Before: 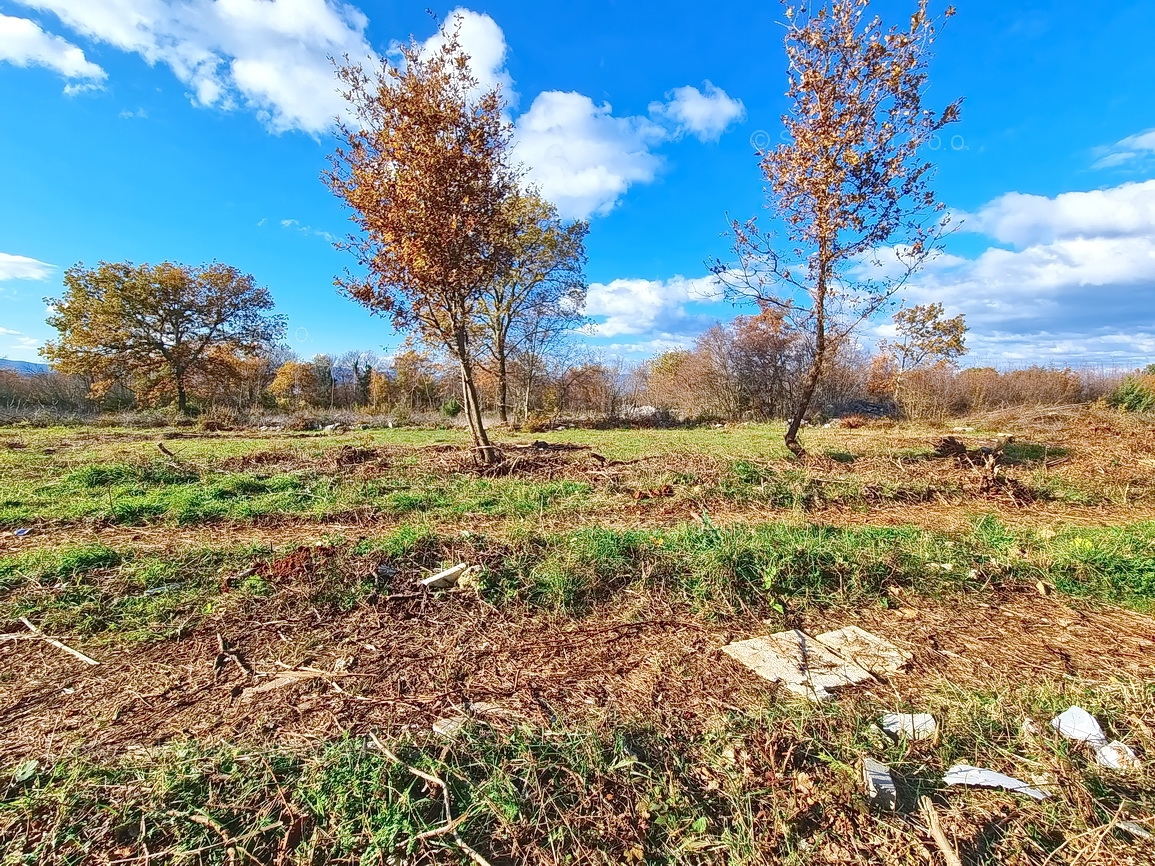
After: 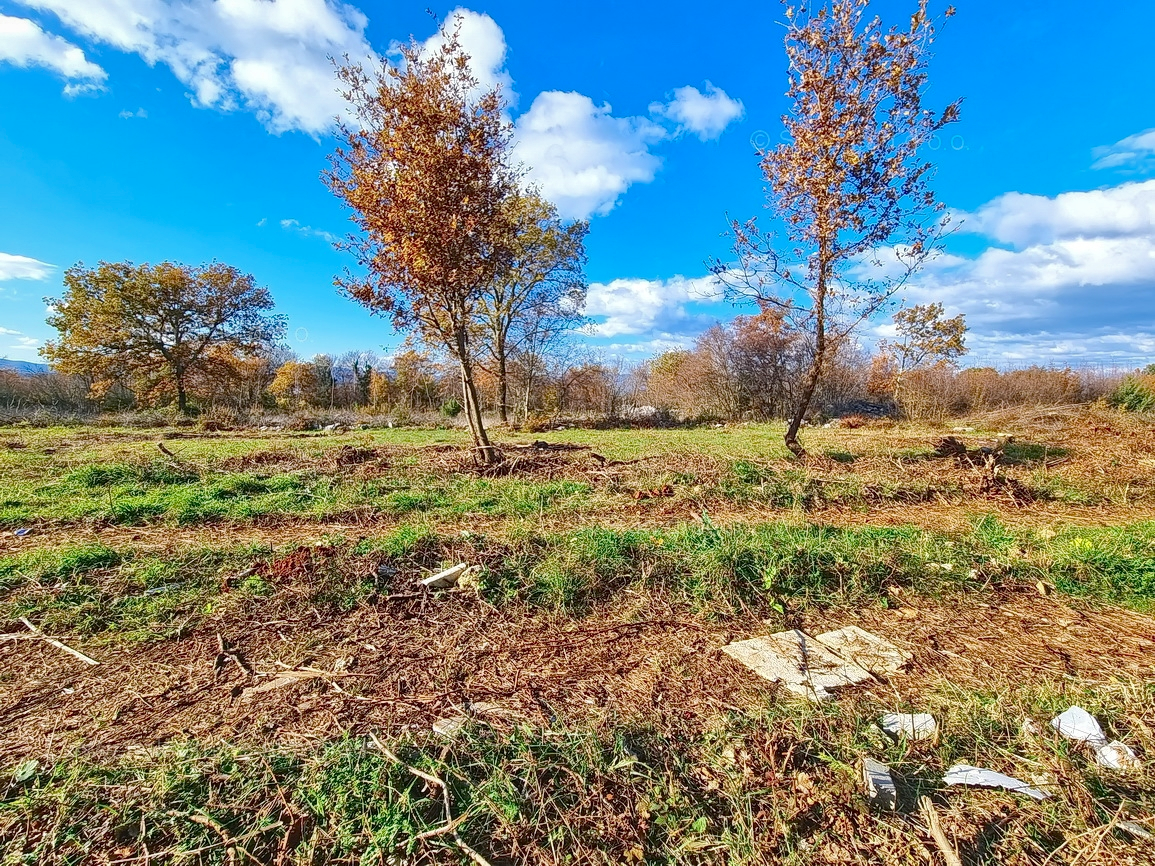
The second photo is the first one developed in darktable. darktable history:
contrast brightness saturation: contrast 0.042, saturation 0.066
shadows and highlights: shadows -20.36, white point adjustment -2.05, highlights -35.15
local contrast: highlights 106%, shadows 99%, detail 120%, midtone range 0.2
